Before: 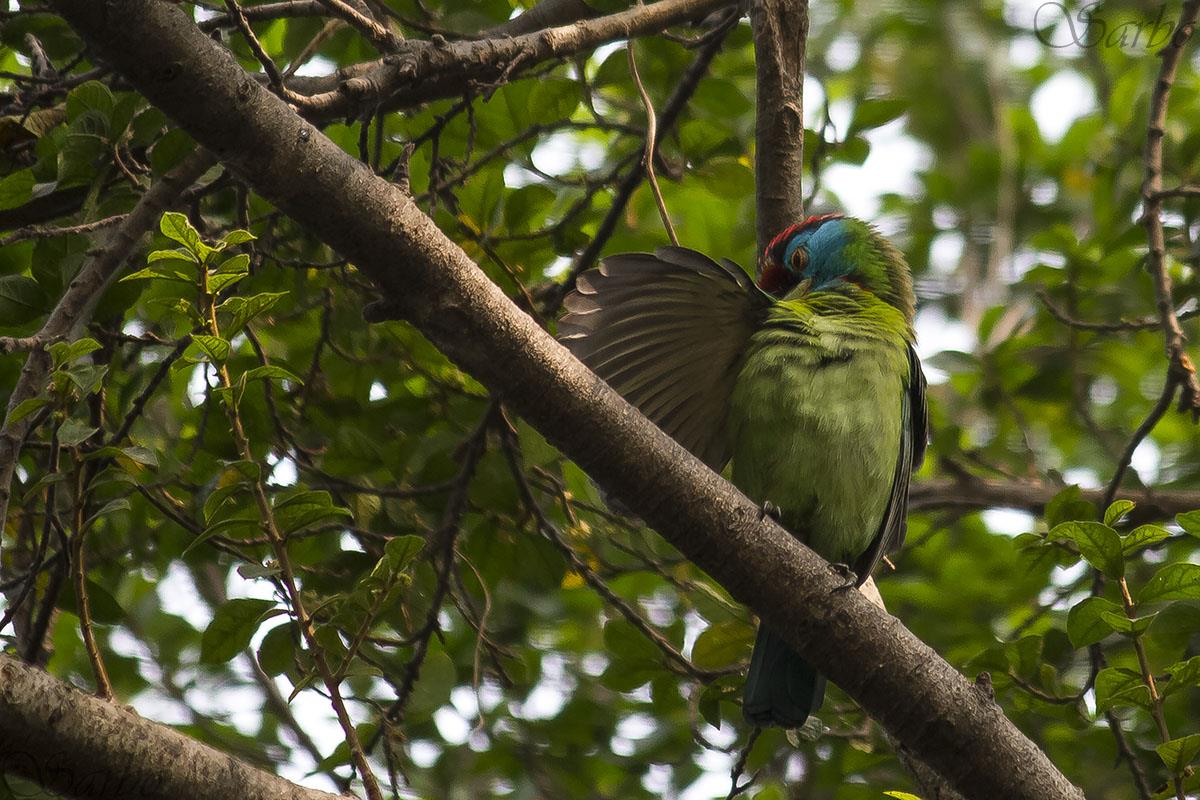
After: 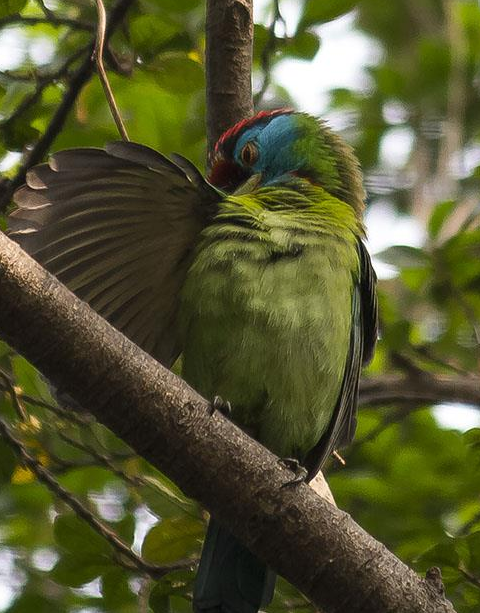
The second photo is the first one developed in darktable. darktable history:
crop: left 45.86%, top 13.188%, right 14.072%, bottom 10.07%
